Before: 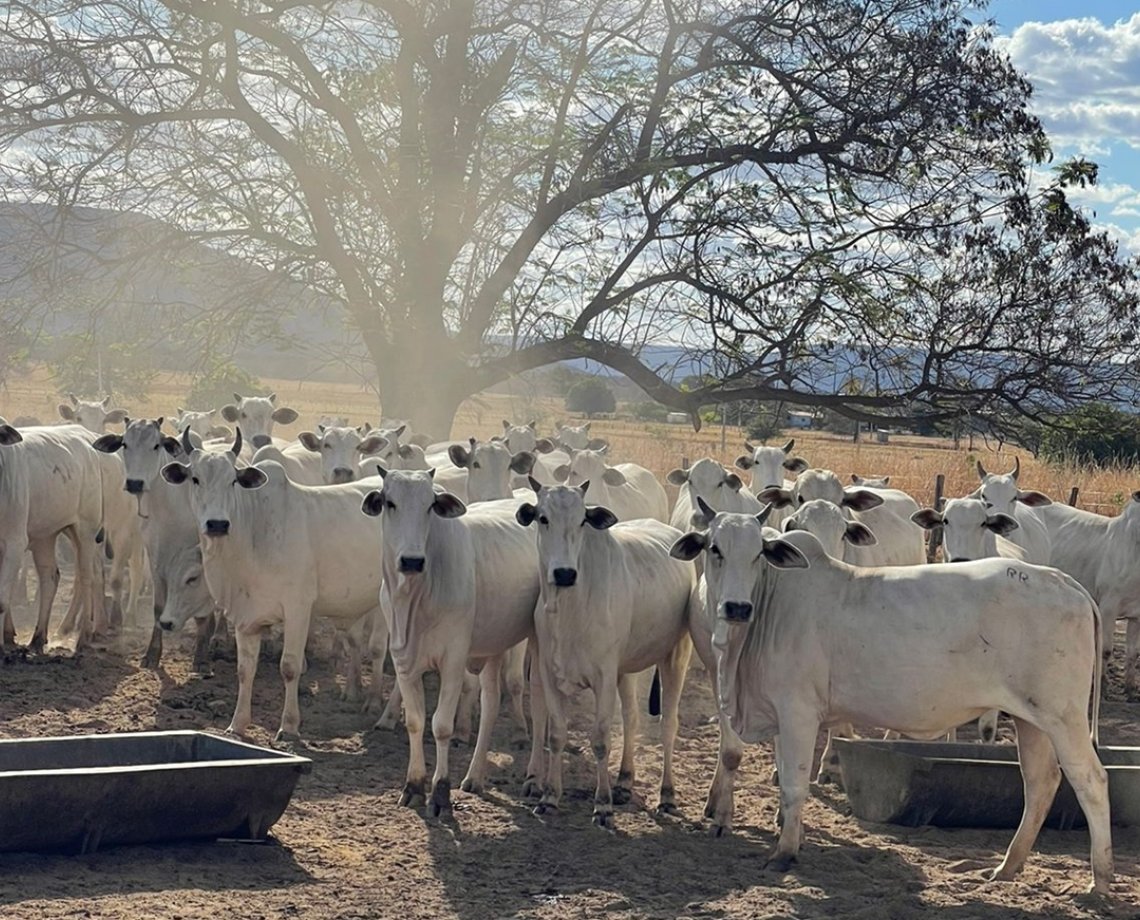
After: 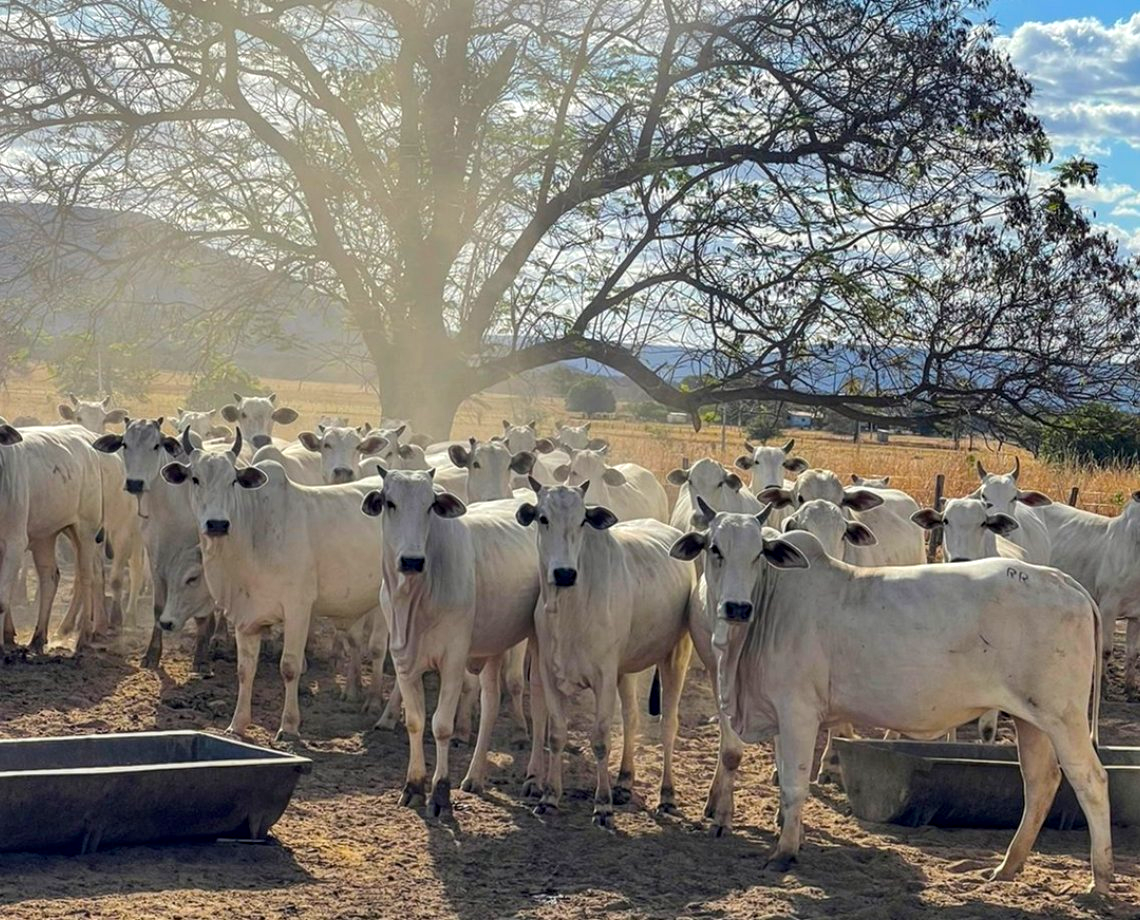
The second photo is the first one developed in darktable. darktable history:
local contrast: on, module defaults
color balance rgb: perceptual saturation grading › global saturation 40%, global vibrance 15%
